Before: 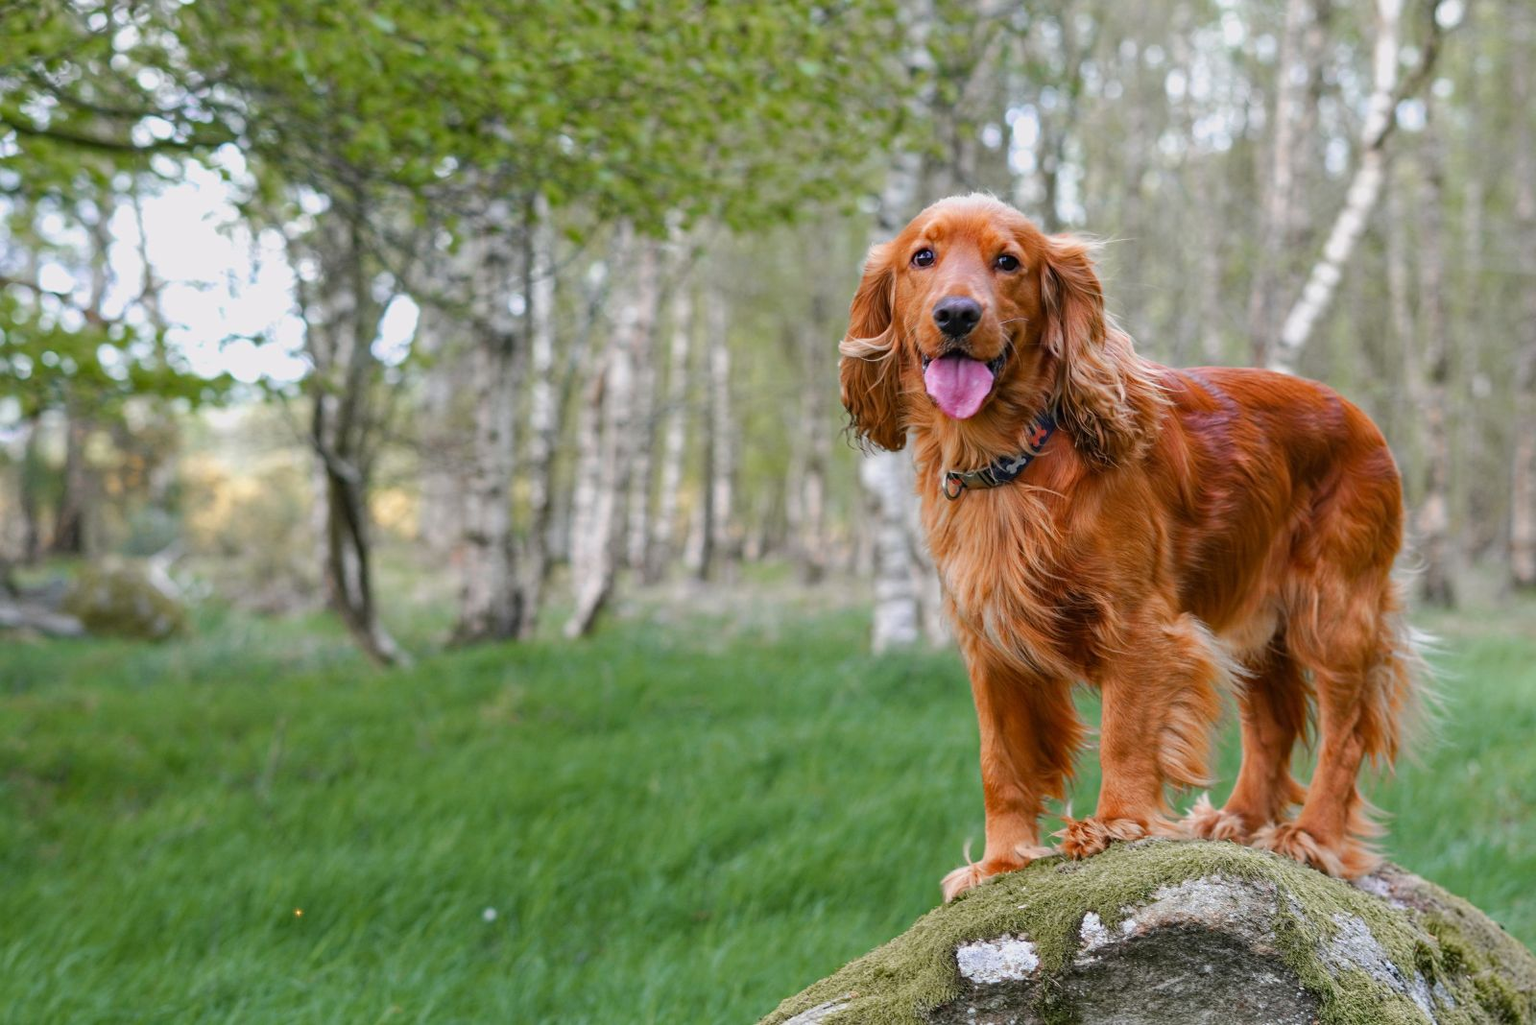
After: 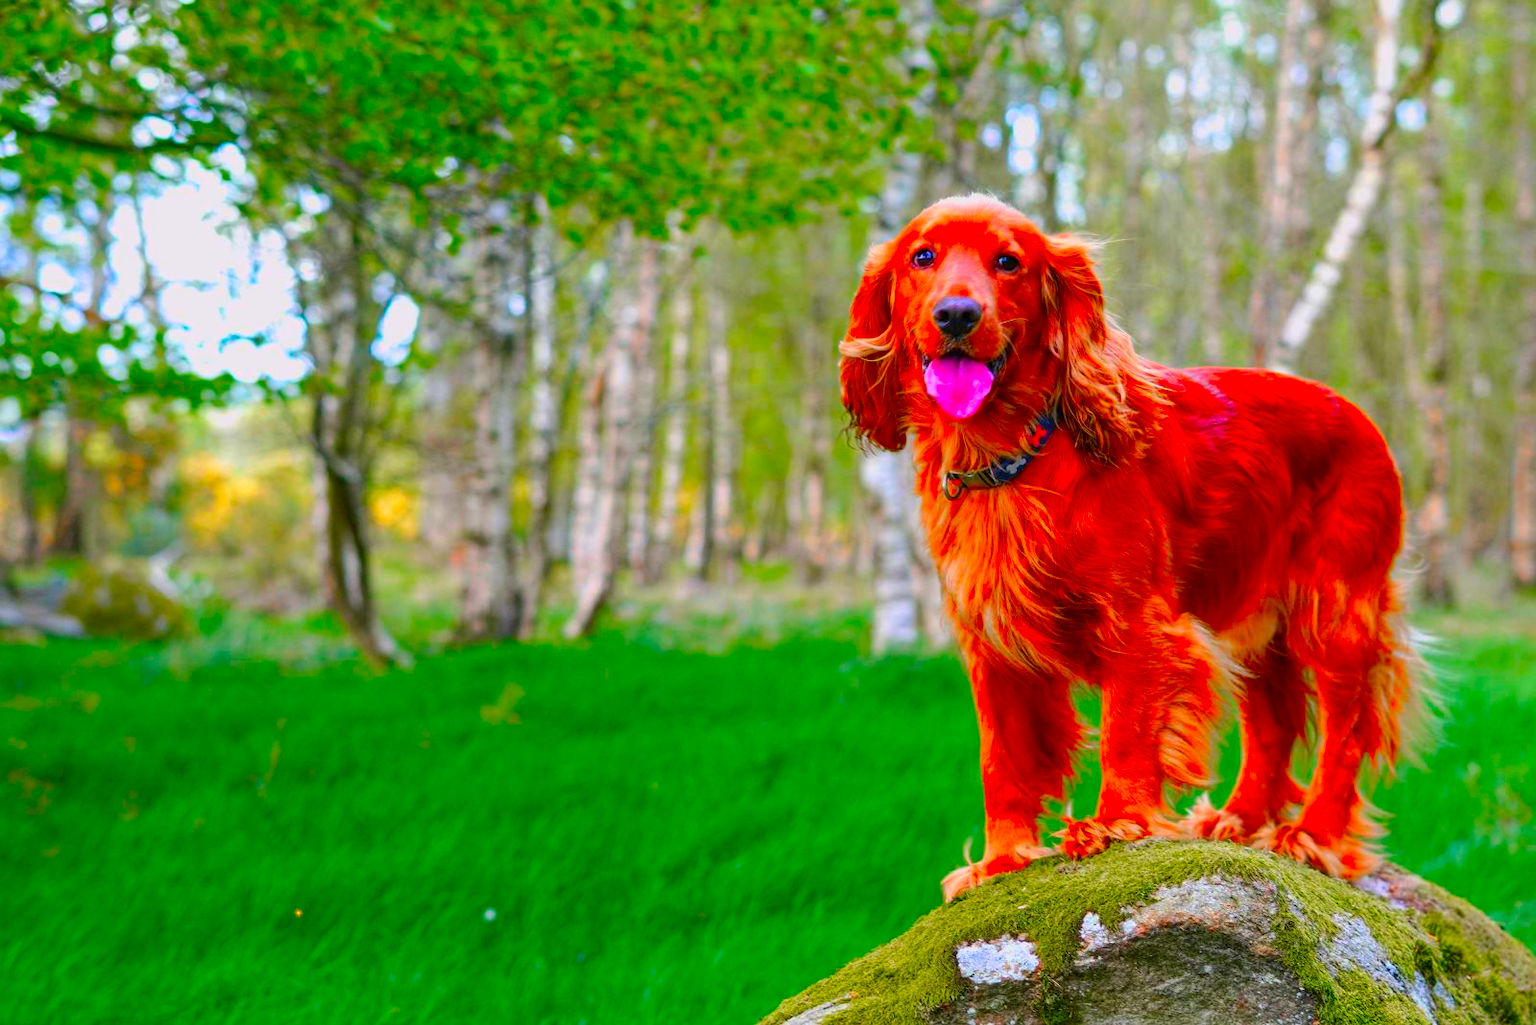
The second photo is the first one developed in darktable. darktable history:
color correction: highlights b* 0.065, saturation 2.97
